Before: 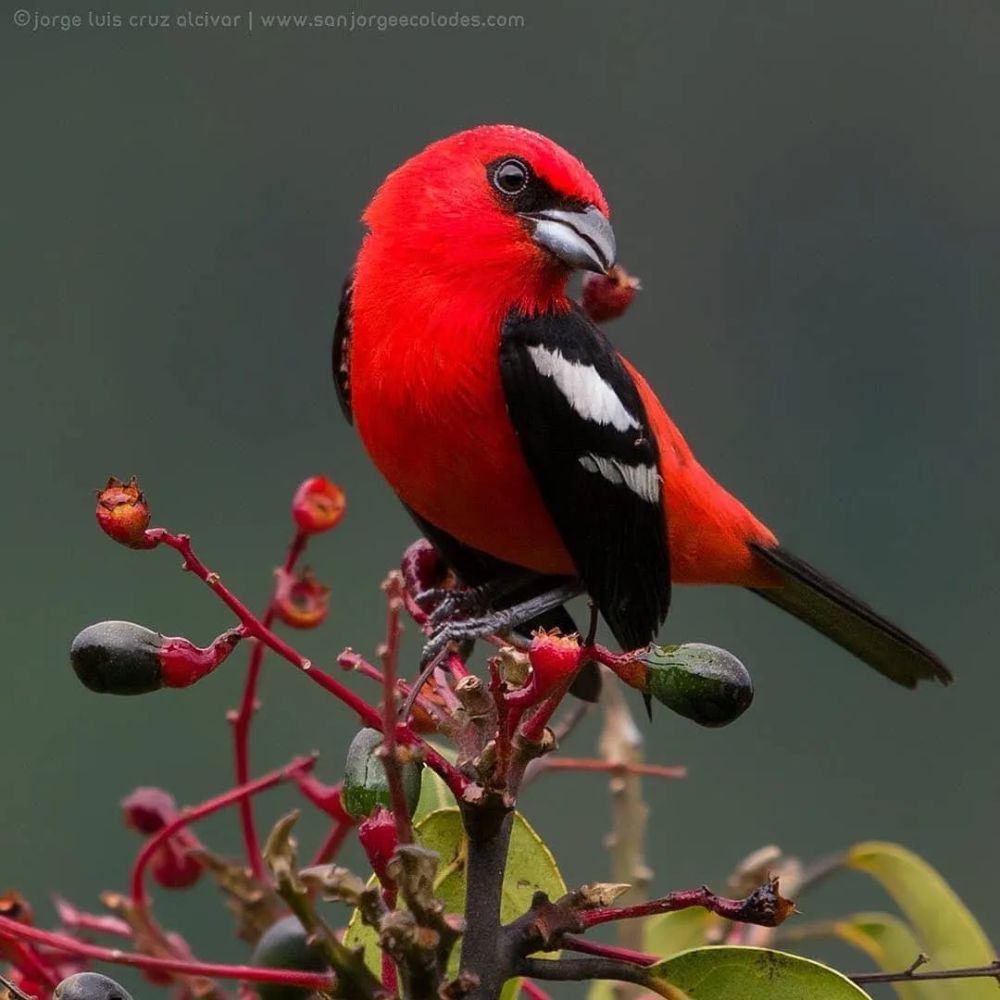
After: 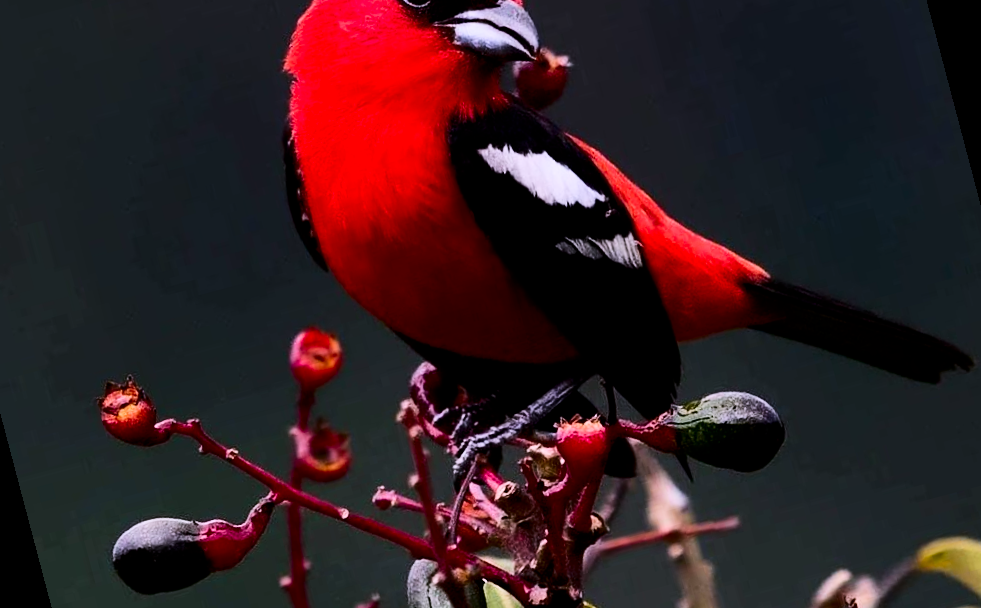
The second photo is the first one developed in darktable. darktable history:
rotate and perspective: rotation -14.8°, crop left 0.1, crop right 0.903, crop top 0.25, crop bottom 0.748
exposure: black level correction 0.001, exposure 0.14 EV, compensate highlight preservation false
filmic rgb: black relative exposure -5 EV, hardness 2.88, contrast 1.3, highlights saturation mix -30%
white balance: red 1.042, blue 1.17
contrast brightness saturation: contrast 0.32, brightness -0.08, saturation 0.17
